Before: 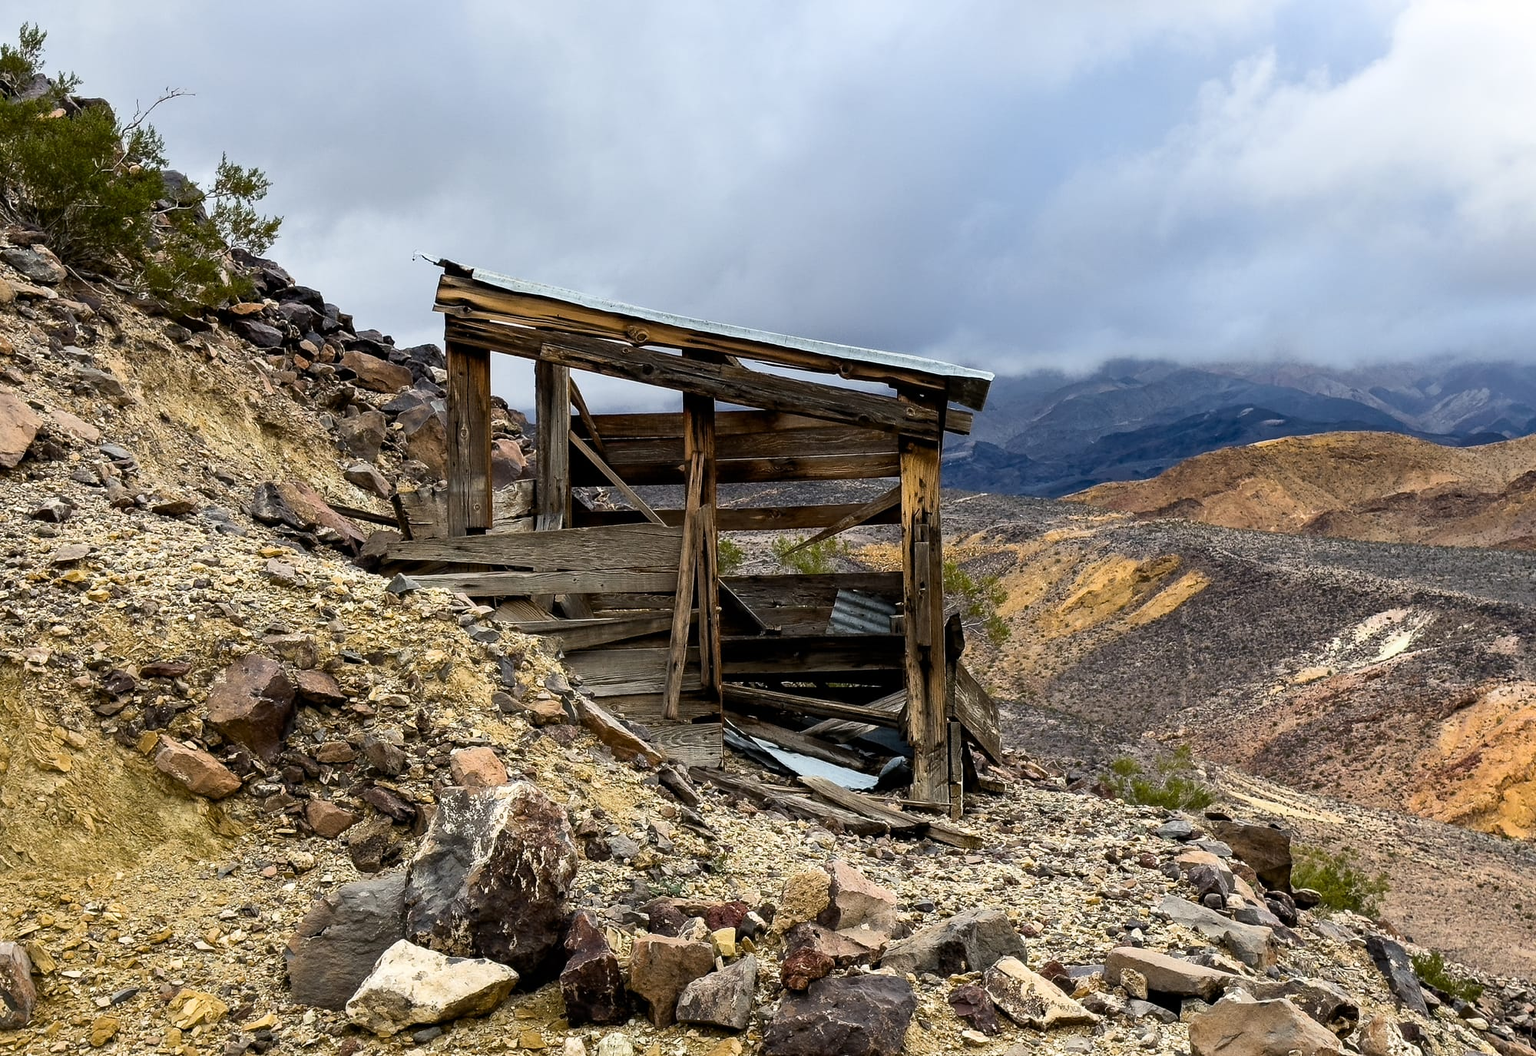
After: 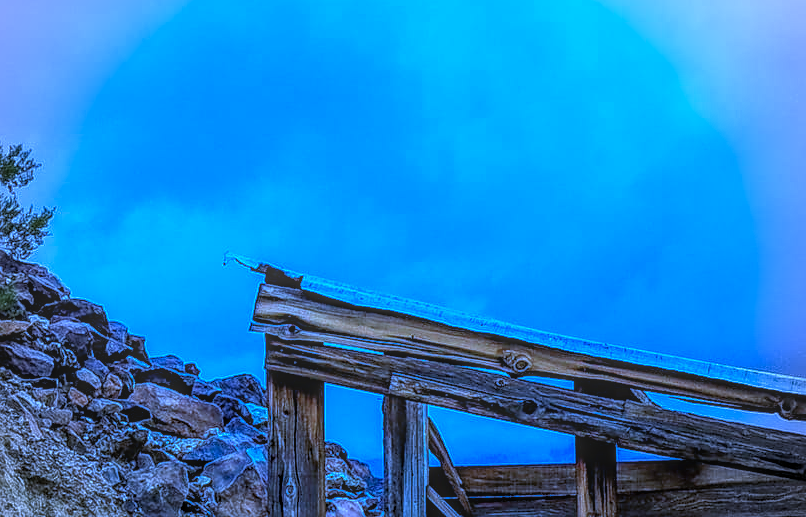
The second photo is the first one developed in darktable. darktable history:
color balance rgb: perceptual saturation grading › global saturation 31.002%, global vibrance 9.671%
color correction: highlights b* -0.051
local contrast: highlights 1%, shadows 2%, detail 200%, midtone range 0.245
crop: left 15.747%, top 5.43%, right 43.908%, bottom 56.912%
sharpen: on, module defaults
vignetting: fall-off start 67.05%, width/height ratio 1.013
tone equalizer: on, module defaults
color calibration: illuminant as shot in camera, x 0.482, y 0.431, temperature 2443.91 K
